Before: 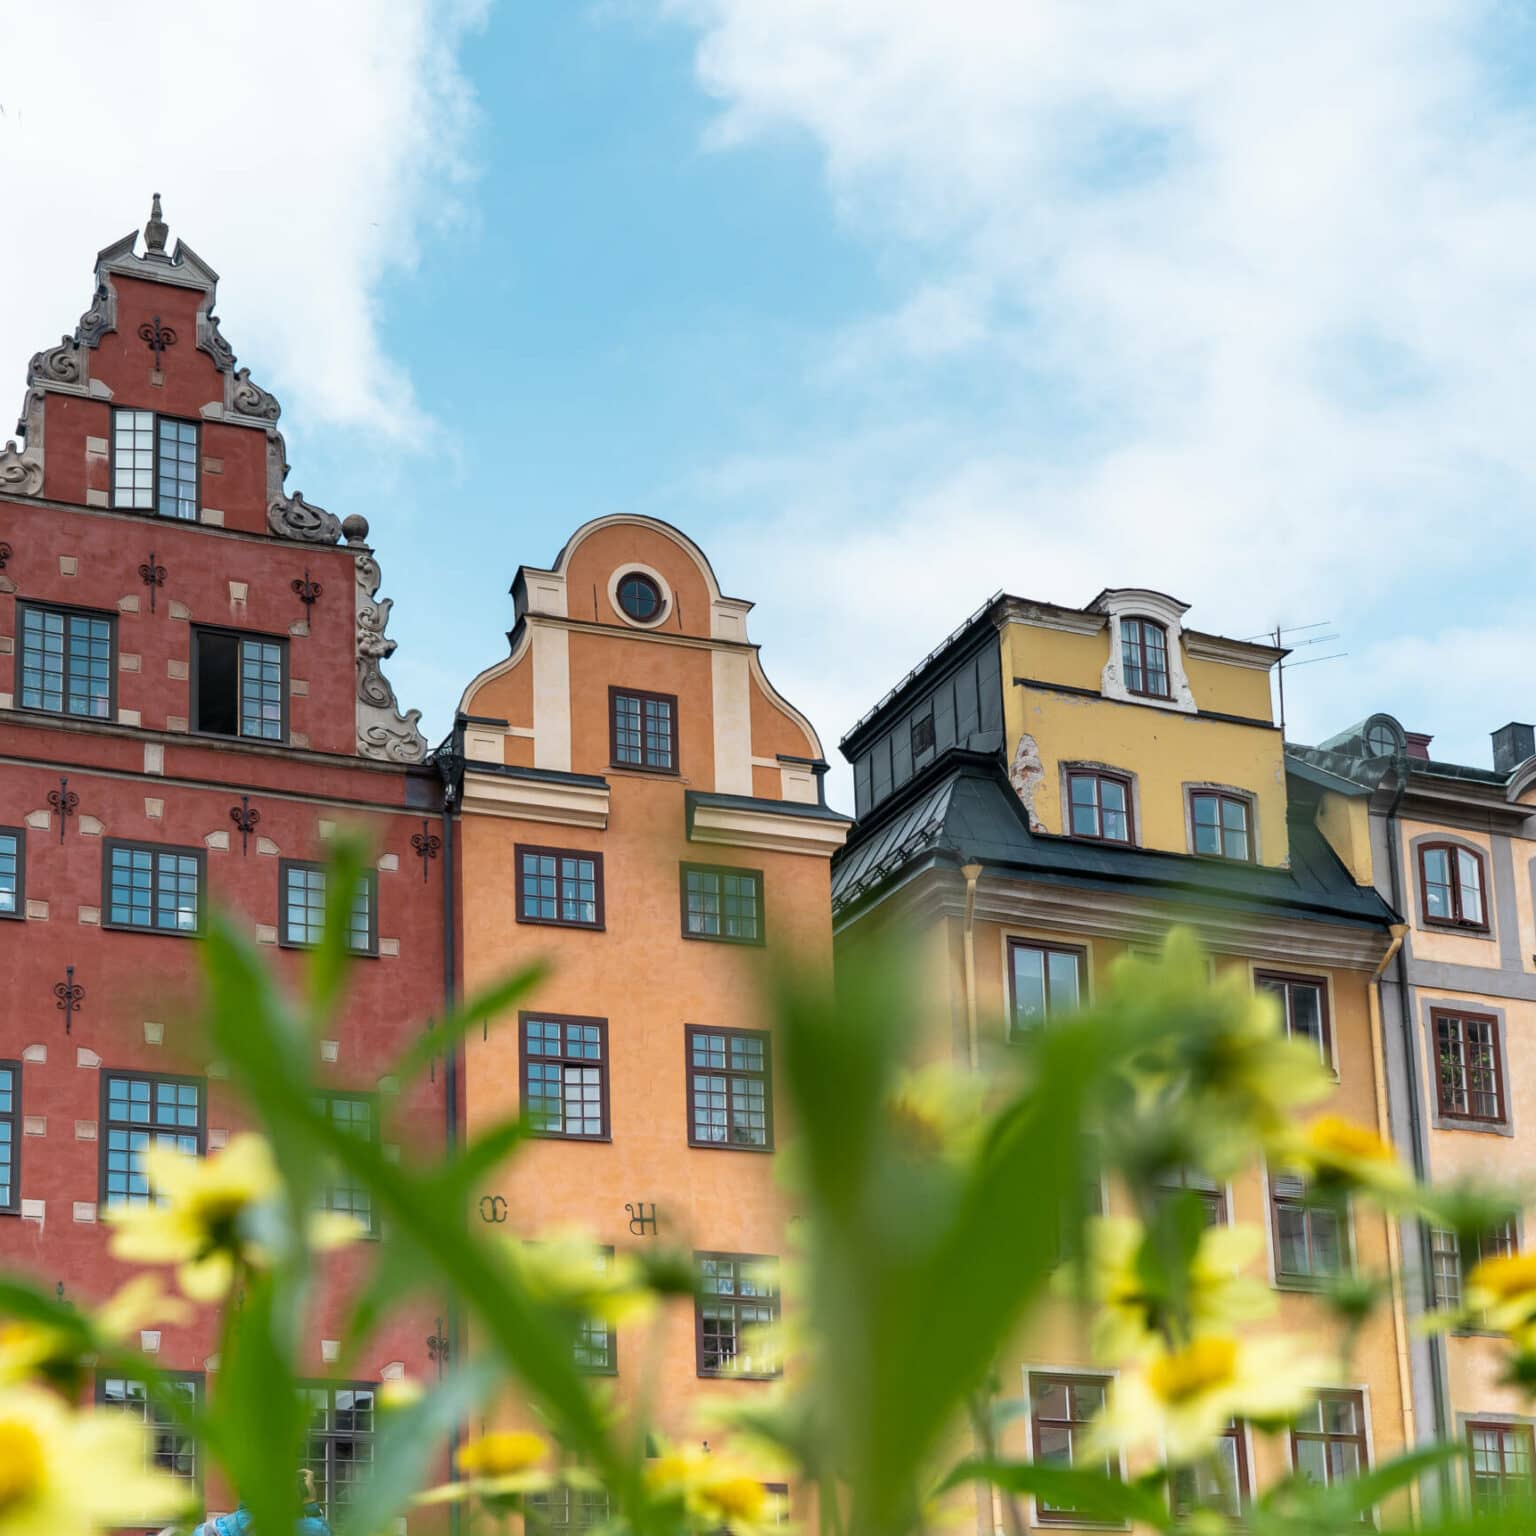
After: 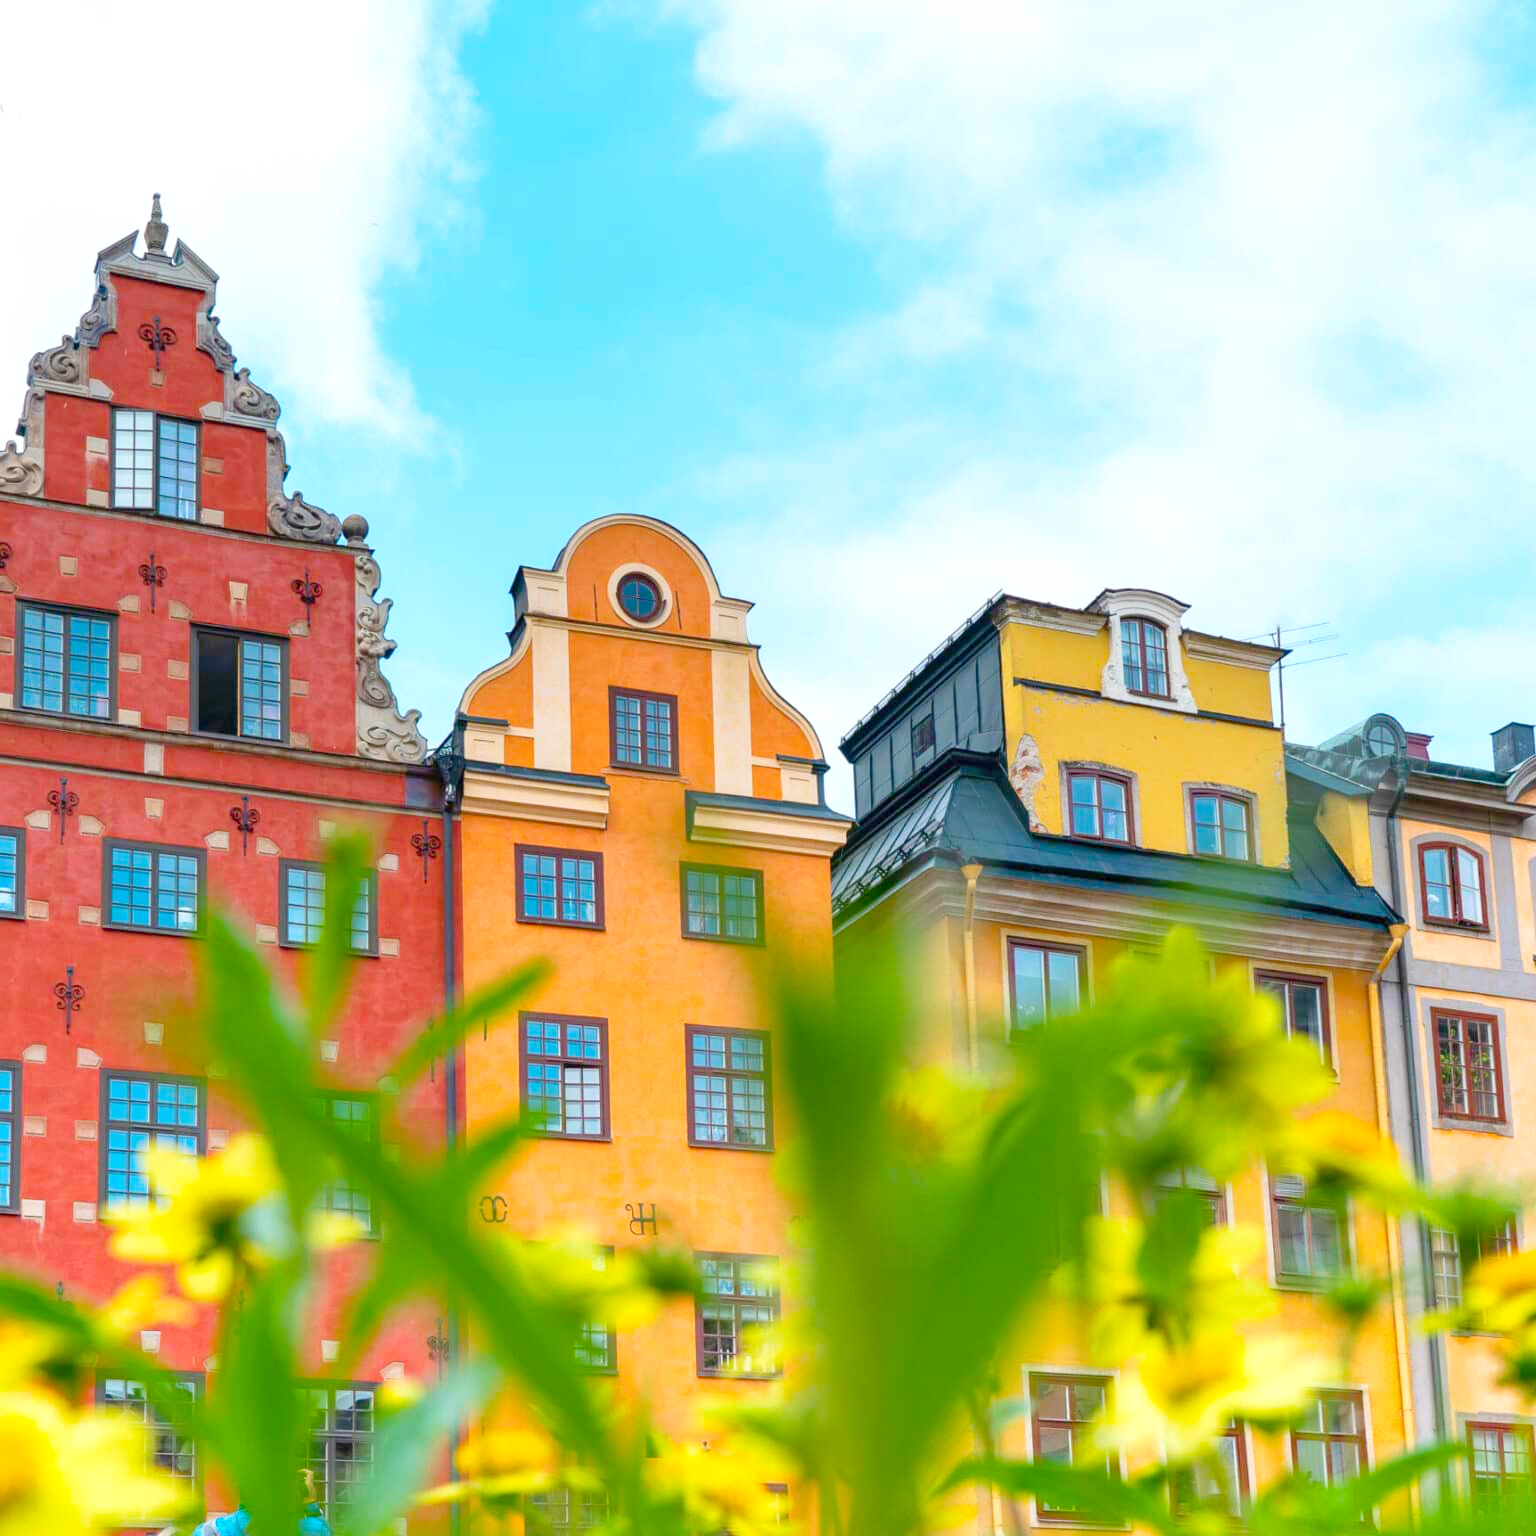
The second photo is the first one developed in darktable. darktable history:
levels: levels [0, 0.397, 0.955]
color balance rgb: linear chroma grading › global chroma 15%, perceptual saturation grading › global saturation 30%
